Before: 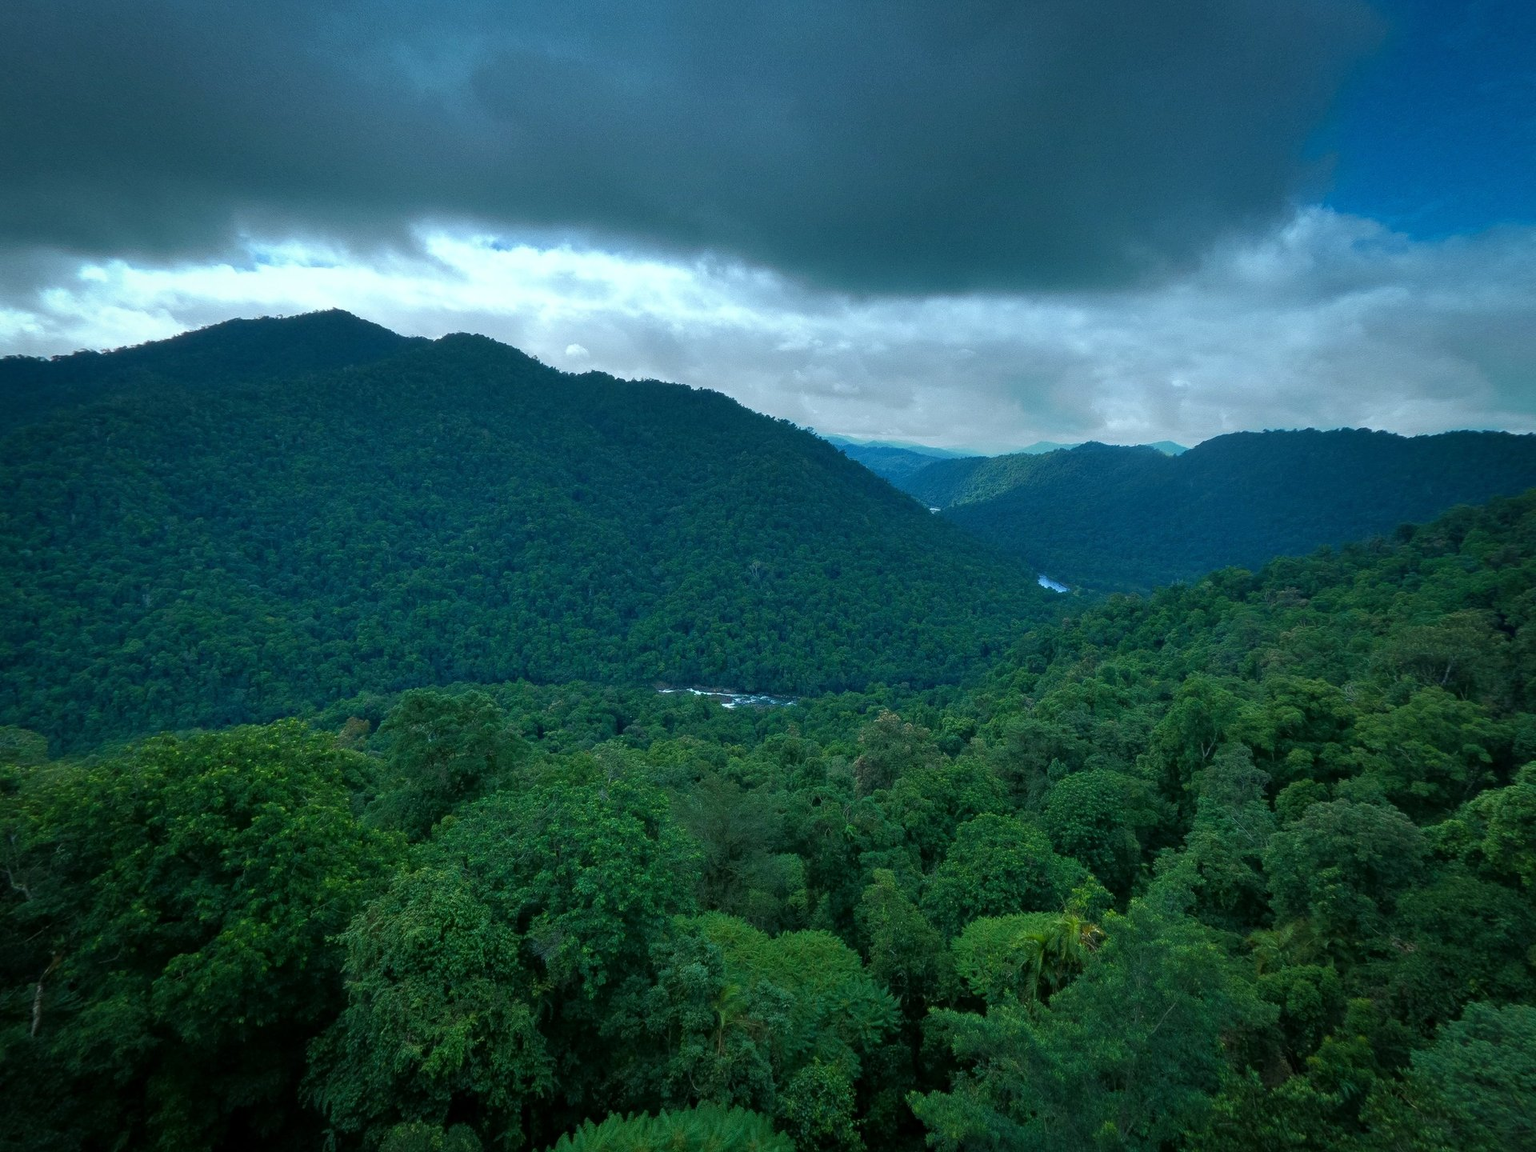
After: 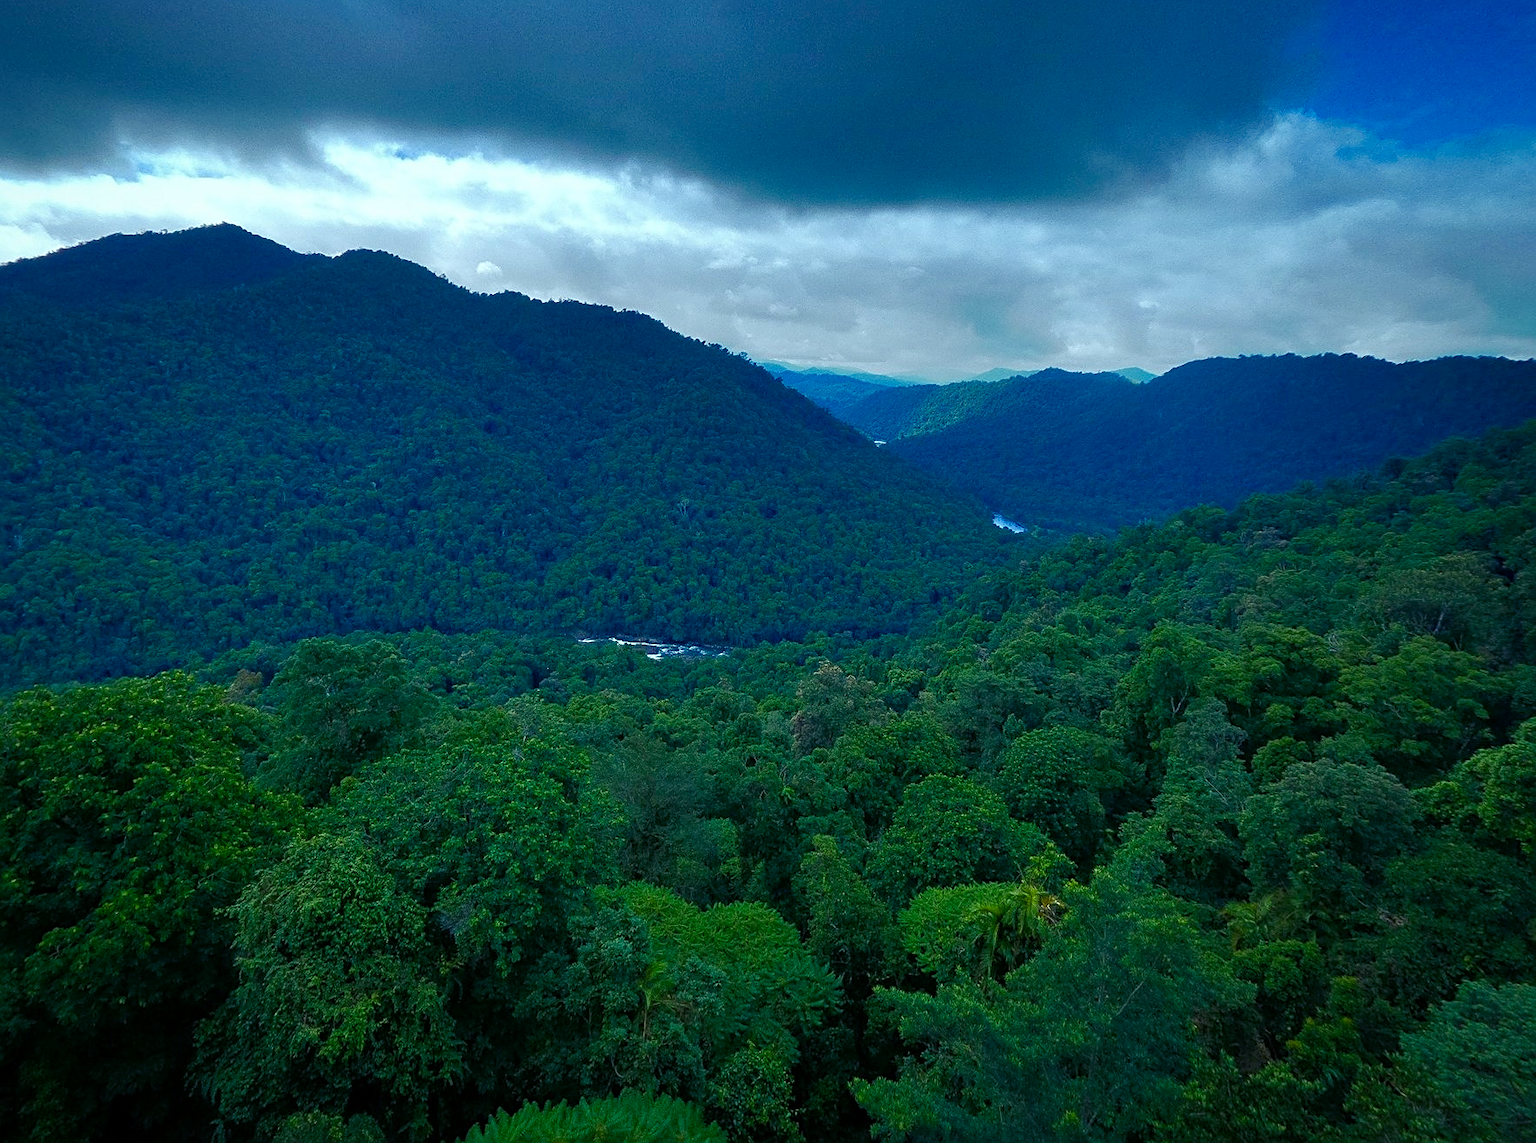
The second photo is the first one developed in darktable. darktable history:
color balance rgb: shadows lift › luminance -21.244%, shadows lift › chroma 8.9%, shadows lift › hue 283.82°, perceptual saturation grading › global saturation 20%, perceptual saturation grading › highlights -24.944%, perceptual saturation grading › shadows 49.613%
crop and rotate: left 8.469%, top 9.128%
sharpen: on, module defaults
